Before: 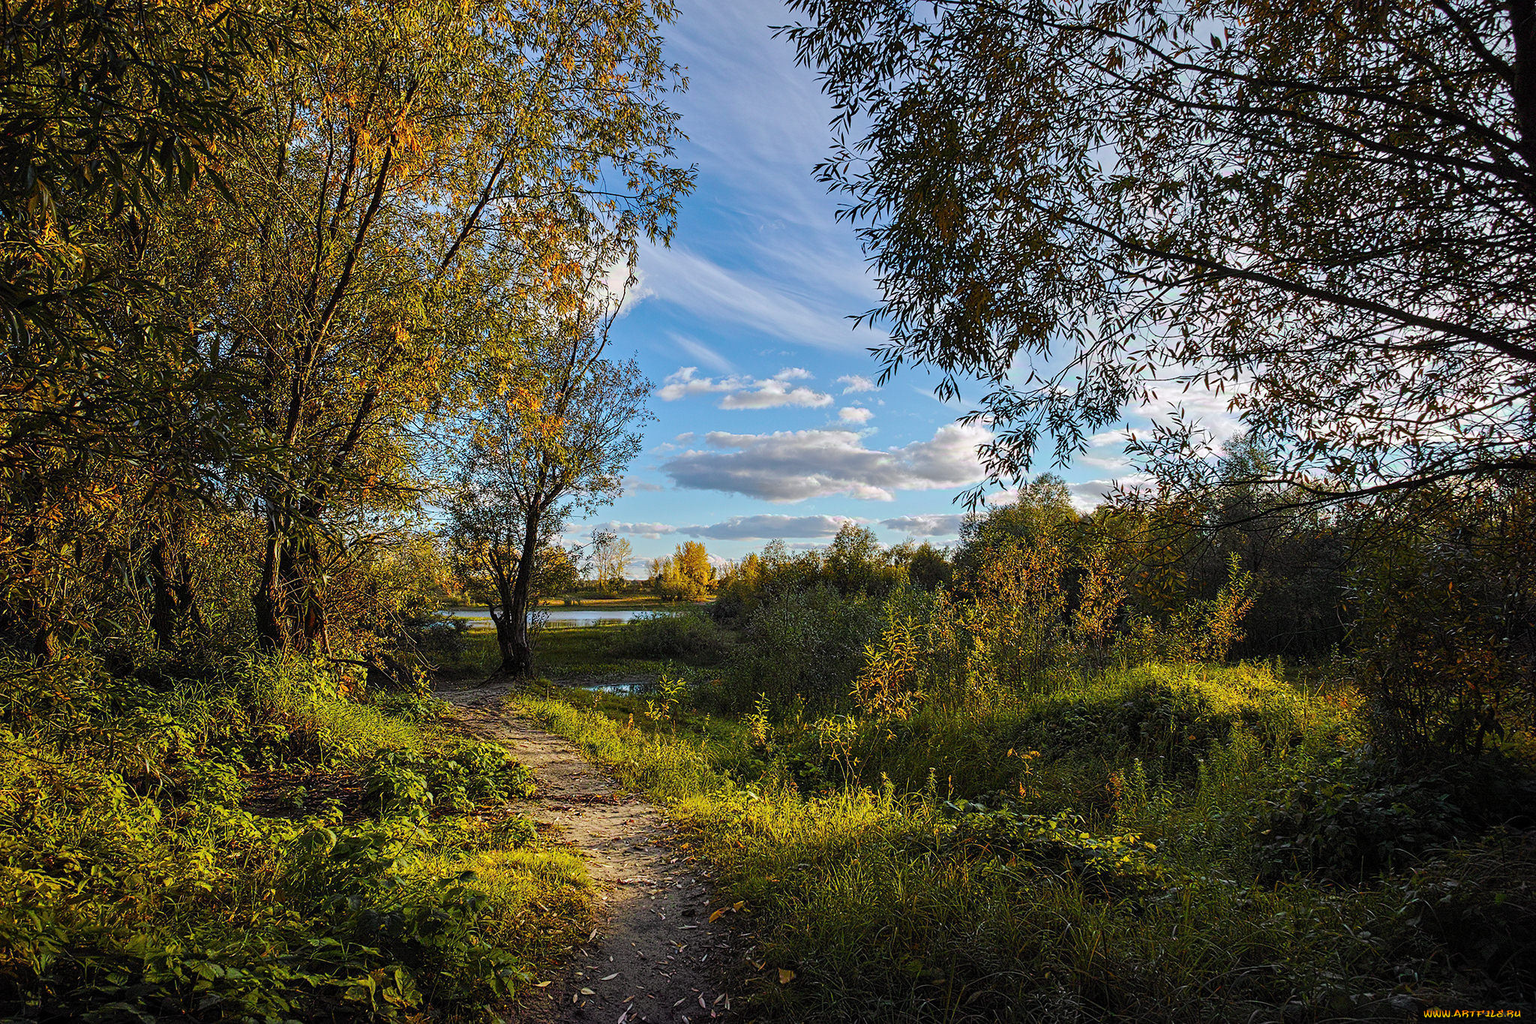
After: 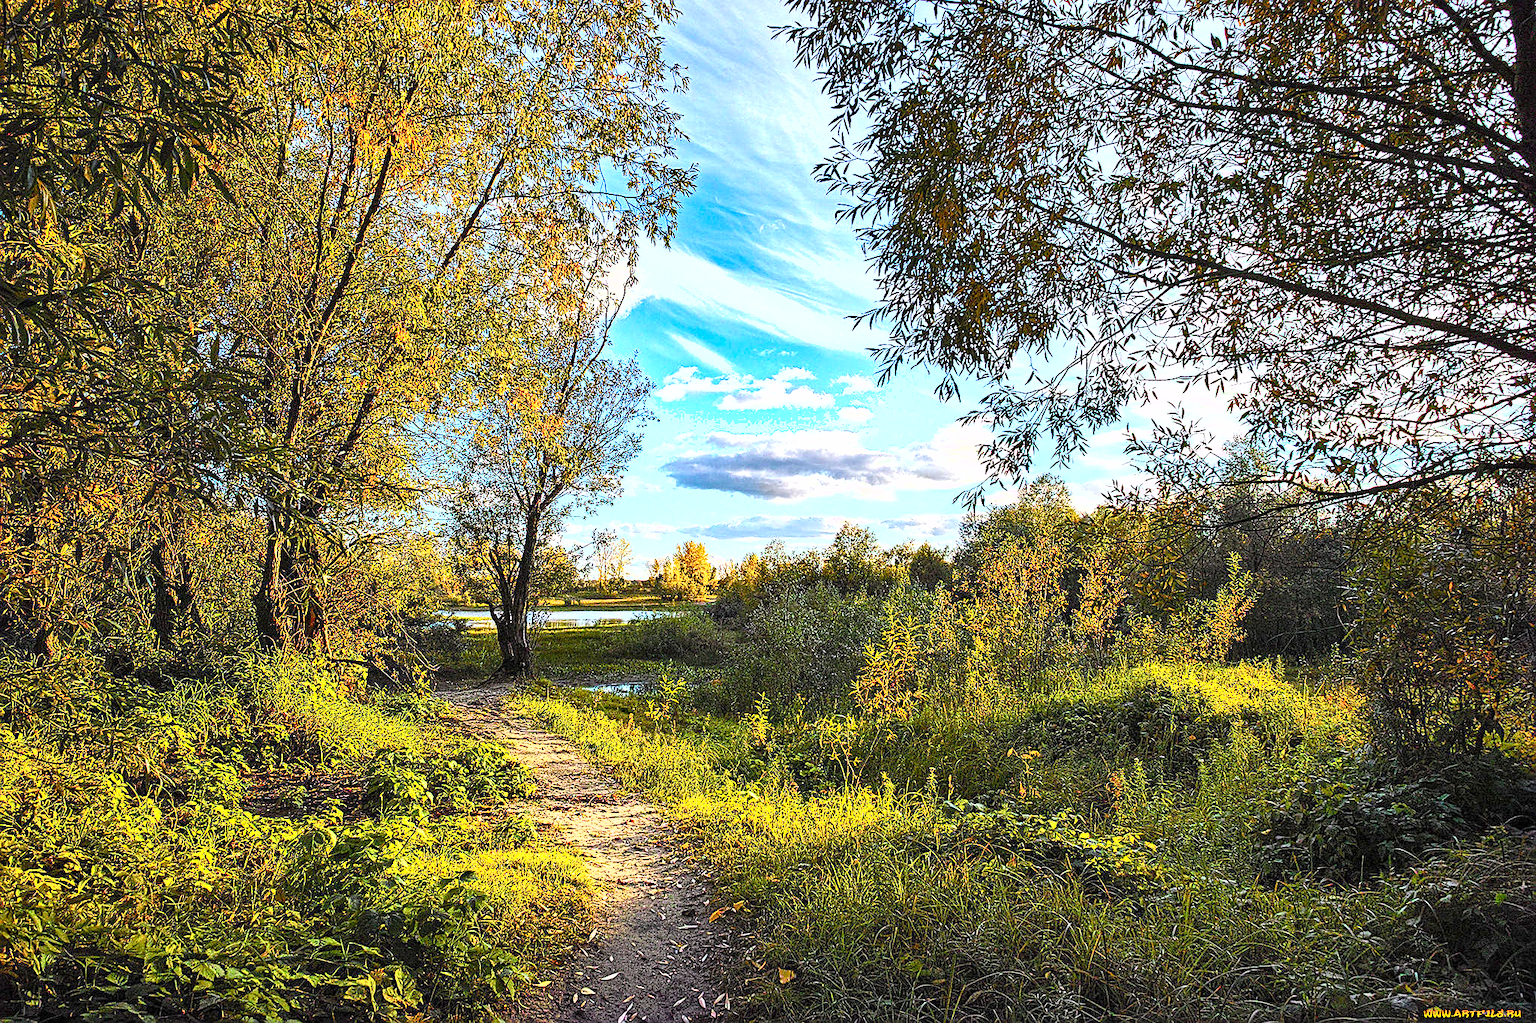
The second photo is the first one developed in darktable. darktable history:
exposure: black level correction 0, exposure 1.455 EV, compensate exposure bias true, compensate highlight preservation false
haze removal: compatibility mode true, adaptive false
sharpen: on, module defaults
shadows and highlights: soften with gaussian
color balance rgb: highlights gain › chroma 0.223%, highlights gain › hue 332.34°, perceptual saturation grading › global saturation 20%, perceptual saturation grading › highlights -24.871%, perceptual saturation grading › shadows 25.45%
